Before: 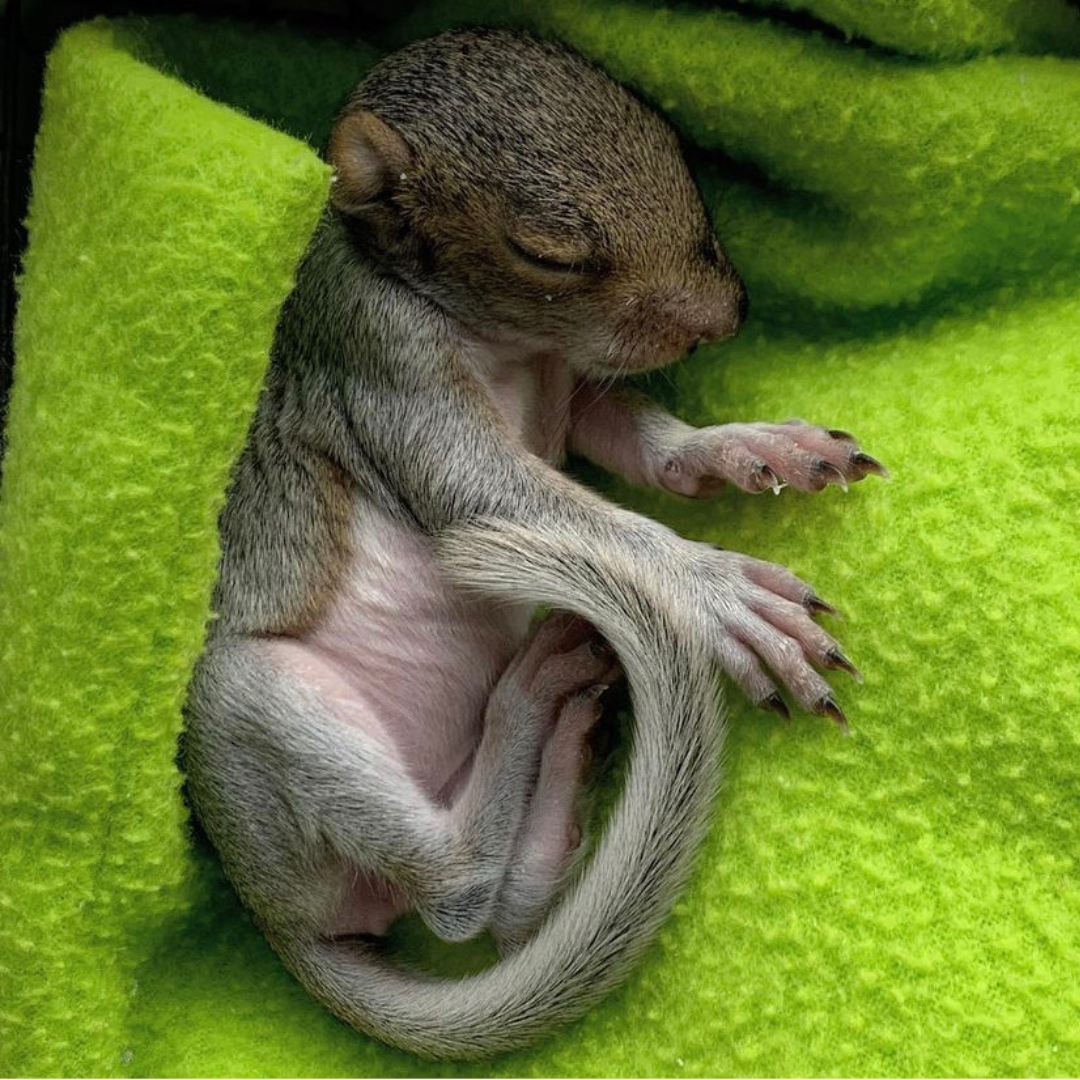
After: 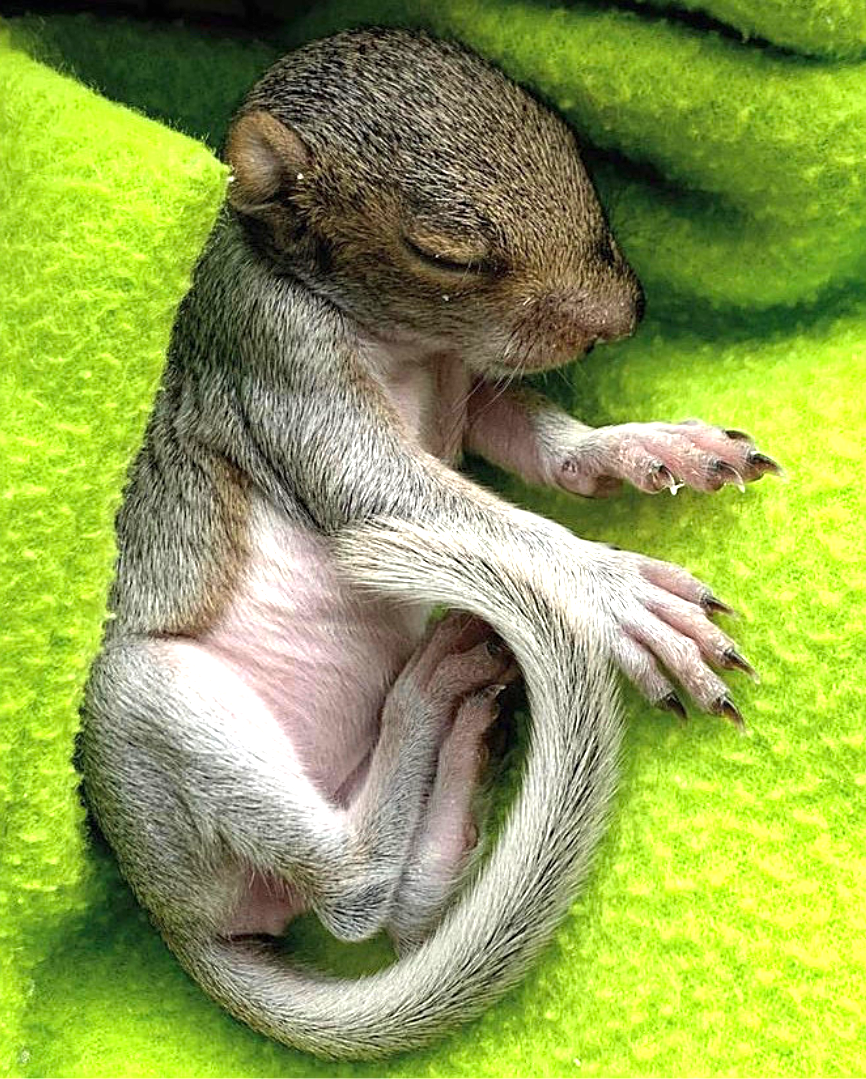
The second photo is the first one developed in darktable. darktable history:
sharpen: on, module defaults
crop and rotate: left 9.597%, right 10.195%
exposure: black level correction 0, exposure 1.2 EV, compensate exposure bias true, compensate highlight preservation false
